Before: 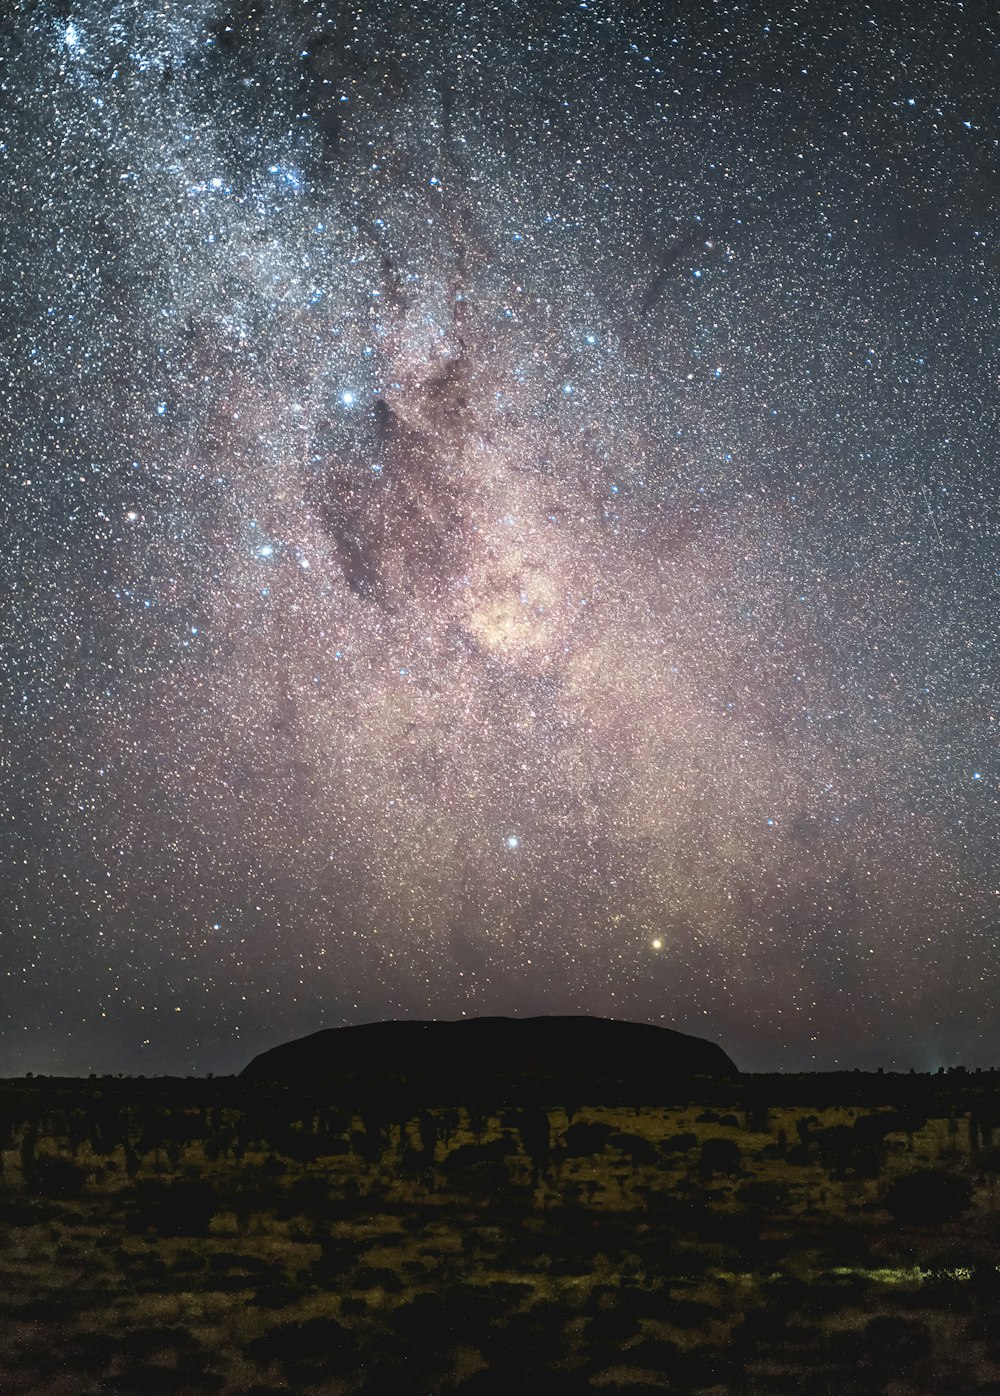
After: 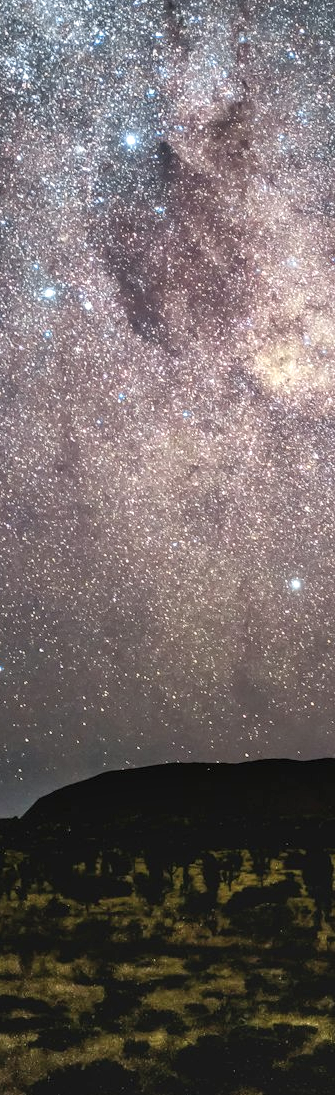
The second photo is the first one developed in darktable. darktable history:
shadows and highlights: highlights color adjustment 0%, low approximation 0.01, soften with gaussian
local contrast: detail 130%
crop and rotate: left 21.77%, top 18.528%, right 44.676%, bottom 2.997%
